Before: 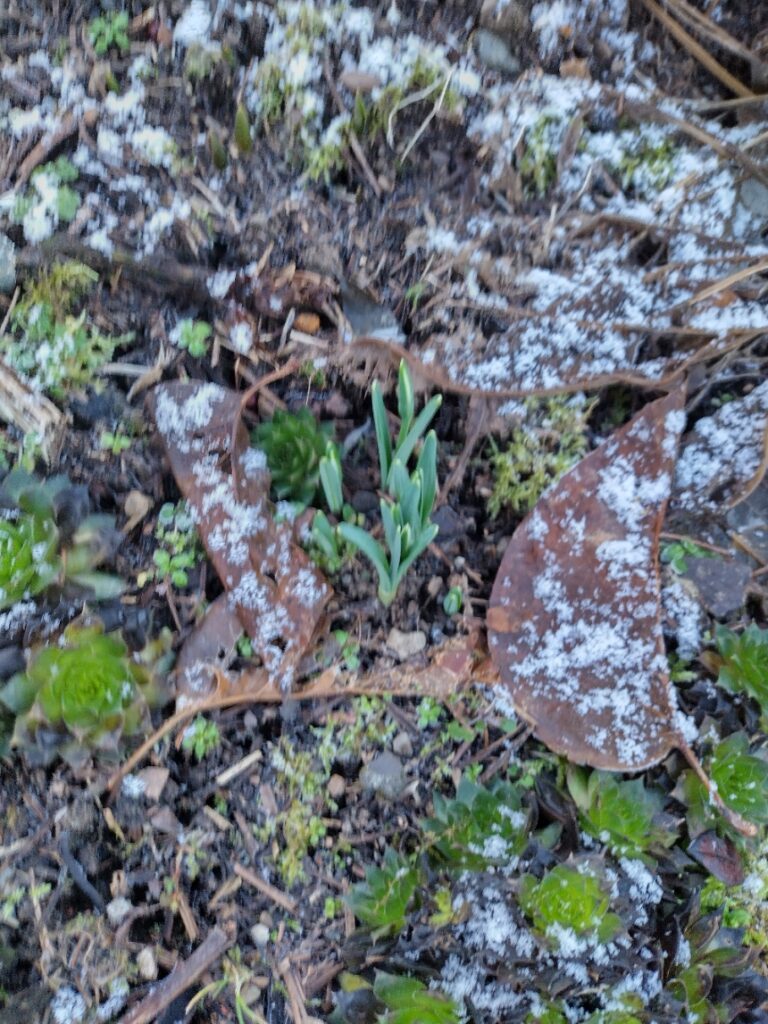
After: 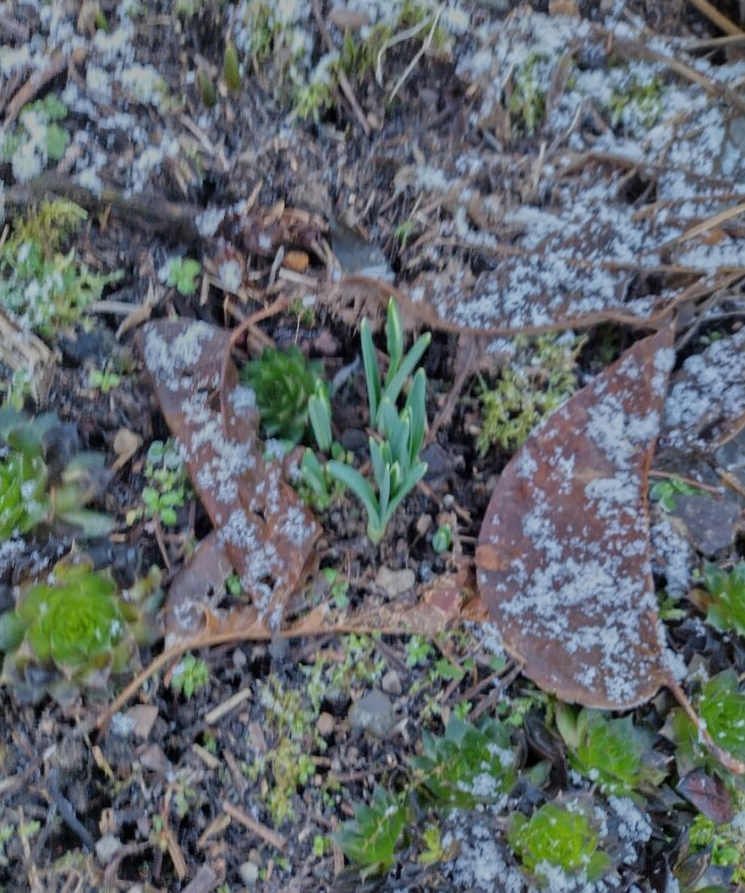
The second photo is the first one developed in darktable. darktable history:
crop: left 1.507%, top 6.147%, right 1.379%, bottom 6.637%
tone equalizer: -8 EV -0.002 EV, -7 EV 0.005 EV, -6 EV -0.008 EV, -5 EV 0.007 EV, -4 EV -0.042 EV, -3 EV -0.233 EV, -2 EV -0.662 EV, -1 EV -0.983 EV, +0 EV -0.969 EV, smoothing diameter 2%, edges refinement/feathering 20, mask exposure compensation -1.57 EV, filter diffusion 5
